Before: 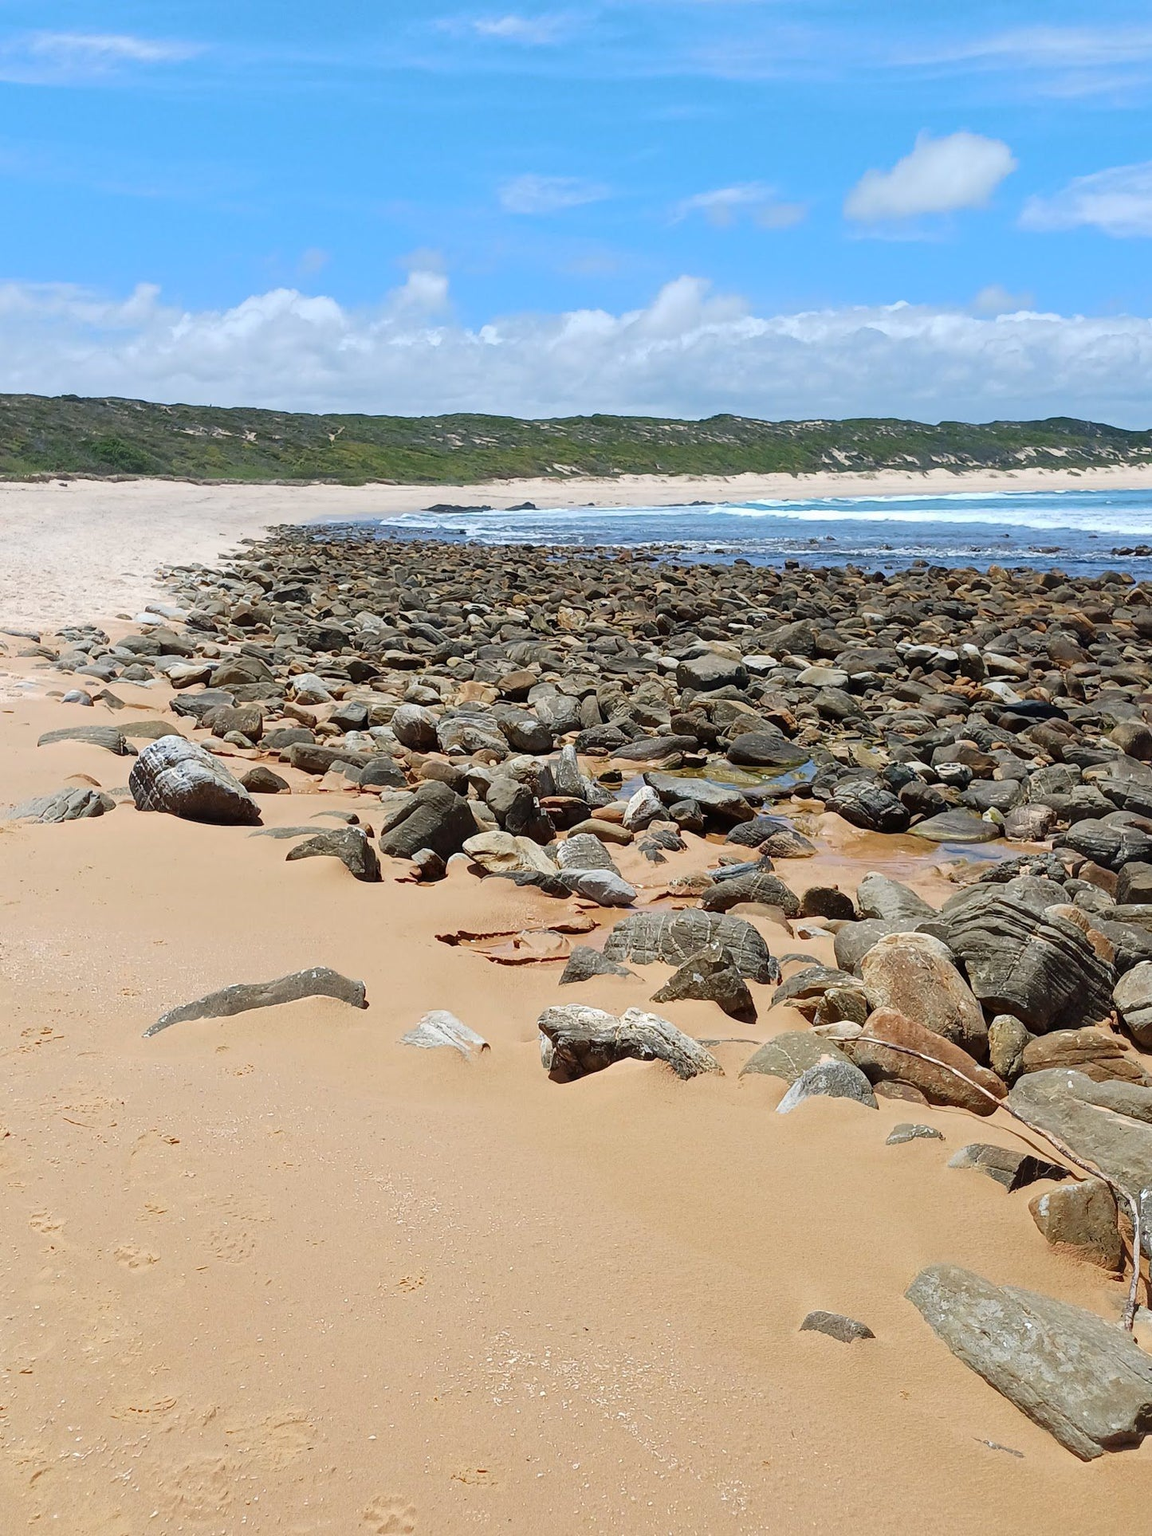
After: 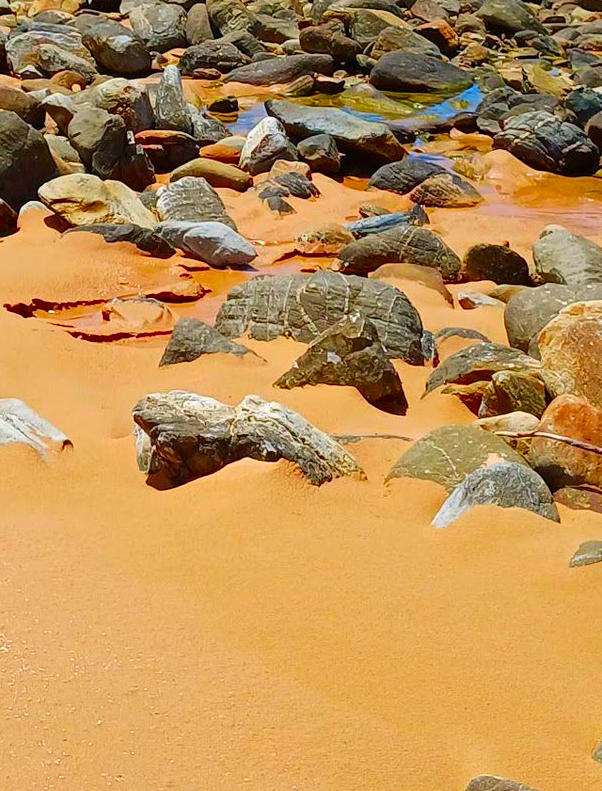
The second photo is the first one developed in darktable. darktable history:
crop: left 37.568%, top 45.111%, right 20.709%, bottom 13.797%
color correction: highlights b* -0.016, saturation 2.13
